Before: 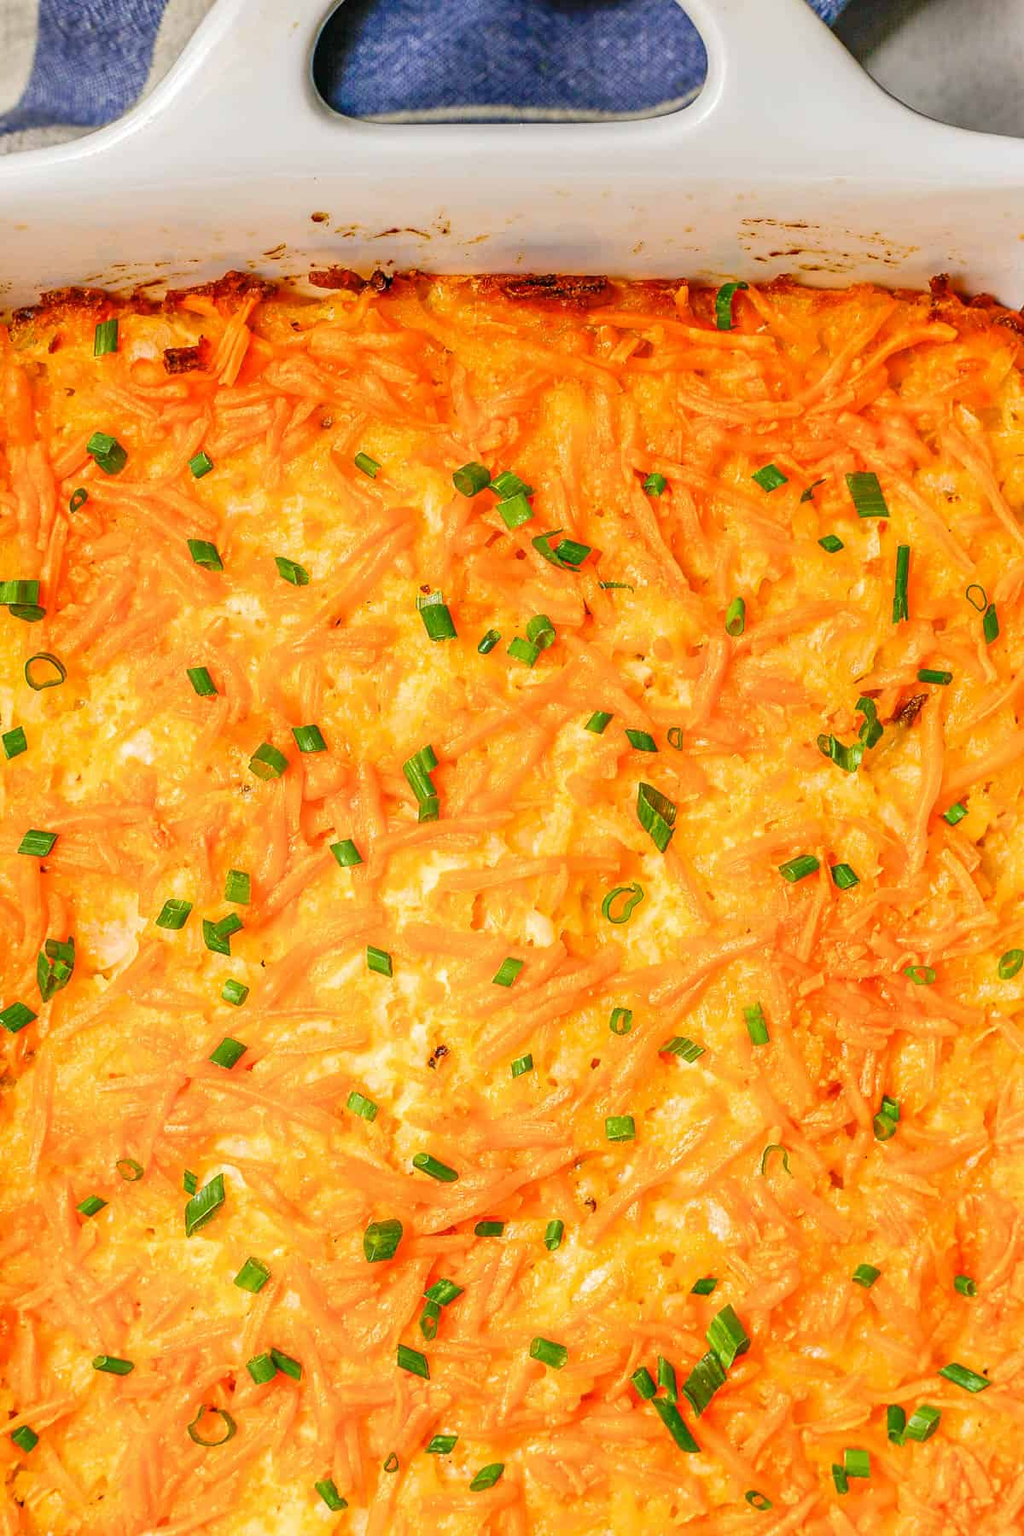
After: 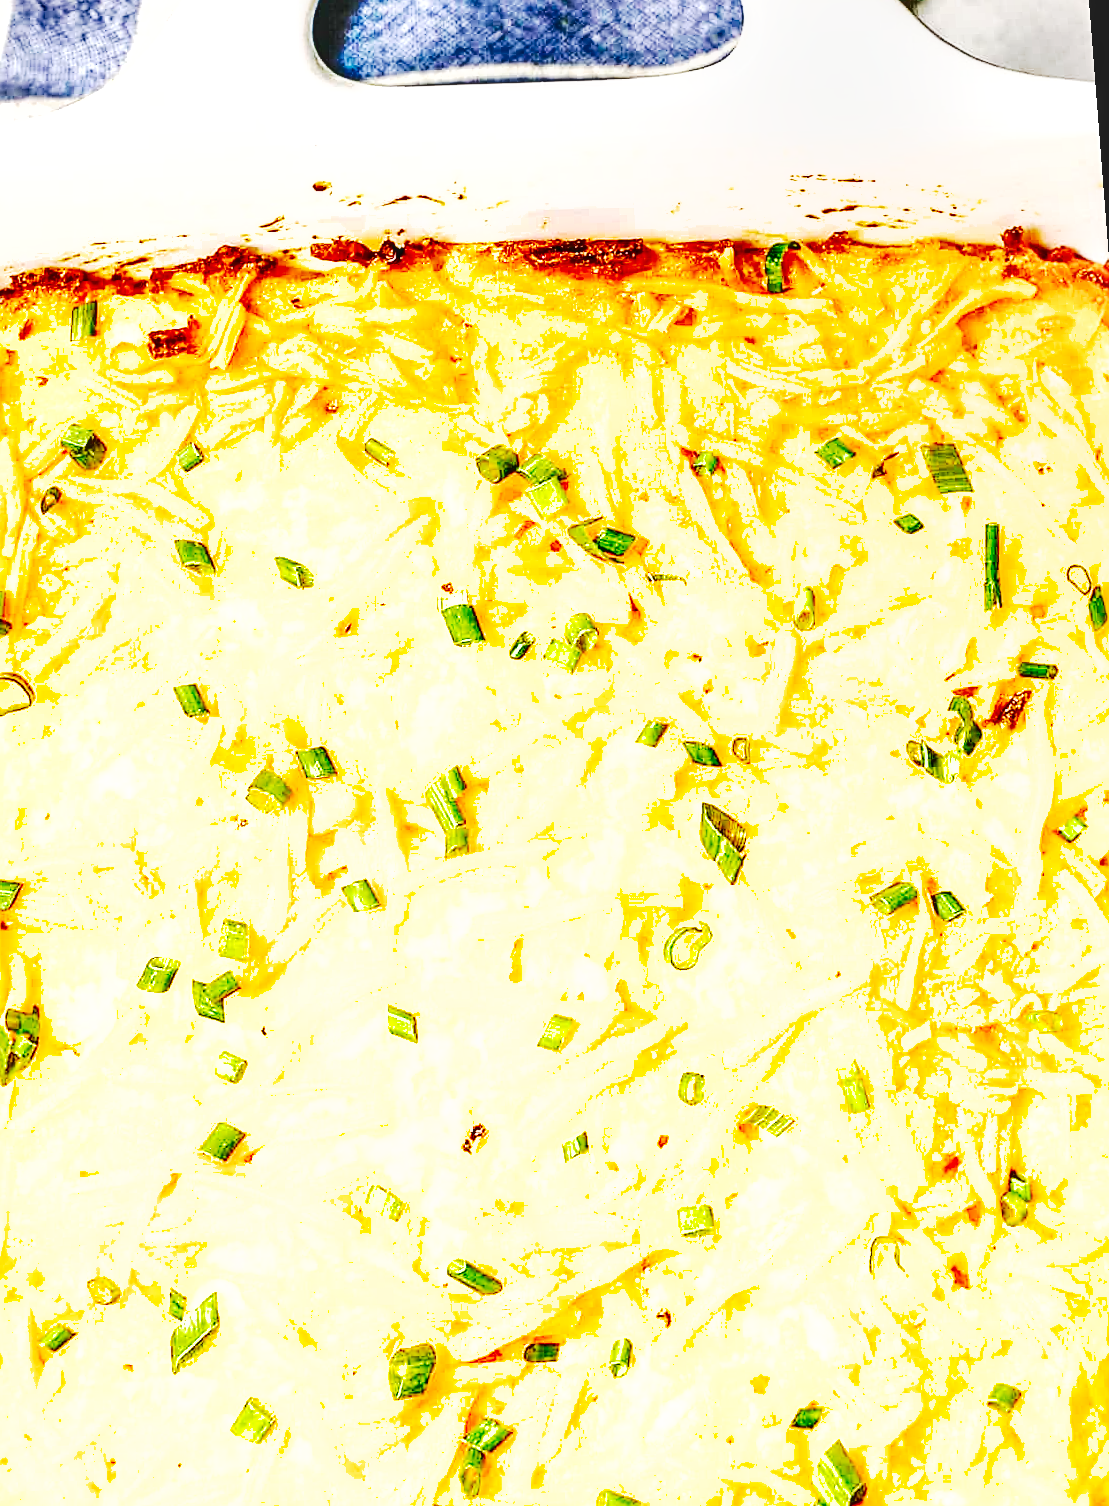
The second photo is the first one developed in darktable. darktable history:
tone equalizer: -8 EV -0.75 EV, -7 EV -0.7 EV, -6 EV -0.6 EV, -5 EV -0.4 EV, -3 EV 0.4 EV, -2 EV 0.6 EV, -1 EV 0.7 EV, +0 EV 0.75 EV, edges refinement/feathering 500, mask exposure compensation -1.57 EV, preserve details no
base curve: curves: ch0 [(0, 0) (0.088, 0.125) (0.176, 0.251) (0.354, 0.501) (0.613, 0.749) (1, 0.877)], preserve colors none
rotate and perspective: rotation -1.68°, lens shift (vertical) -0.146, crop left 0.049, crop right 0.912, crop top 0.032, crop bottom 0.96
shadows and highlights: soften with gaussian
exposure: exposure 1.5 EV, compensate highlight preservation false
local contrast: on, module defaults
sharpen: on, module defaults
crop and rotate: top 0%, bottom 11.49%
